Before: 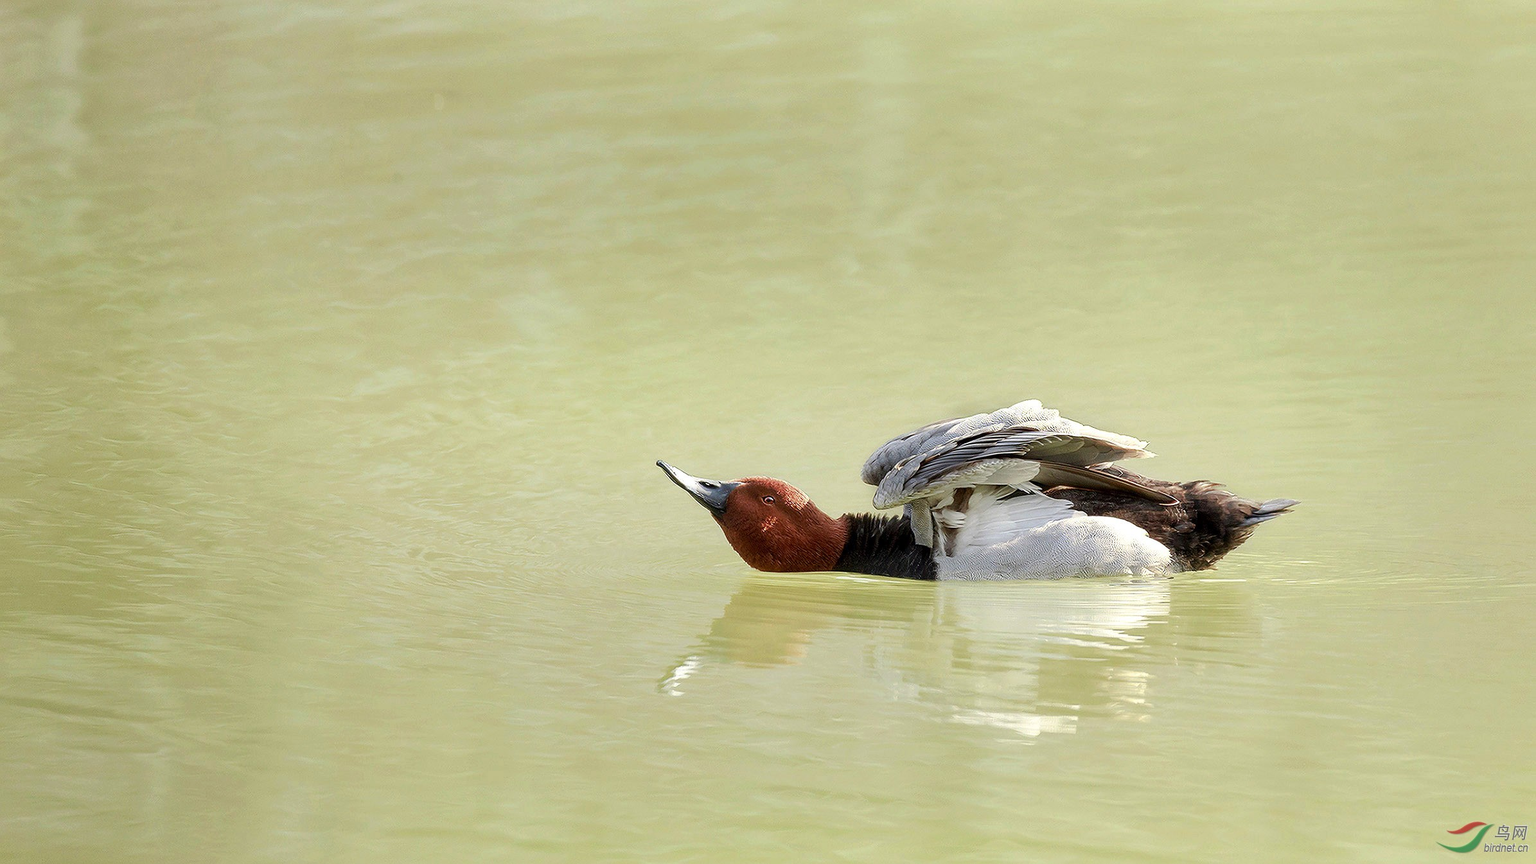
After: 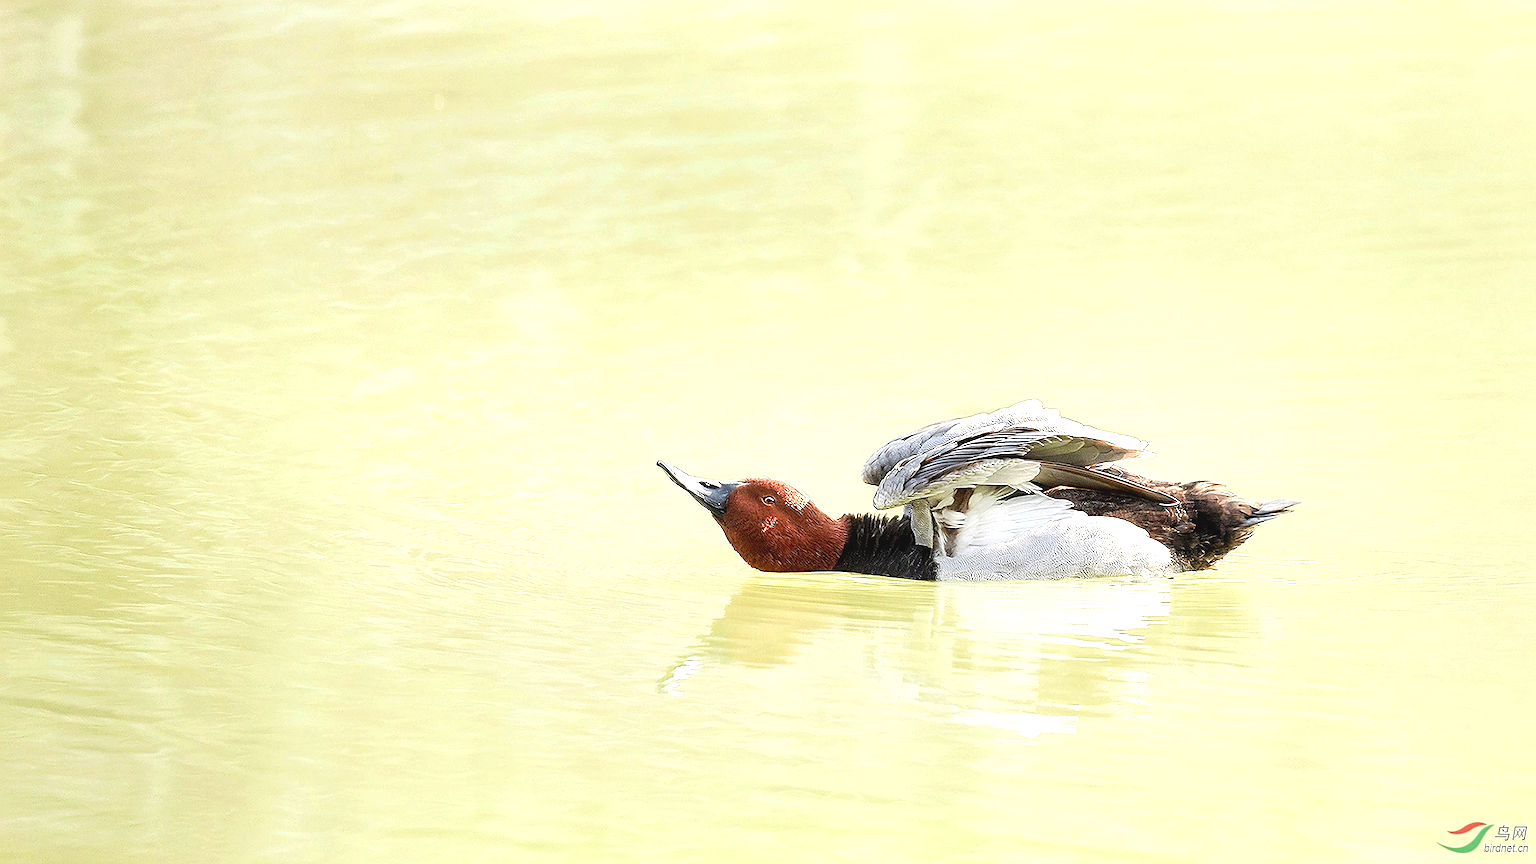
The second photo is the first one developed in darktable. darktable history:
sharpen: on, module defaults
tone curve: curves: ch0 [(0, 0.046) (0.04, 0.074) (0.831, 0.861) (1, 1)]; ch1 [(0, 0) (0.146, 0.159) (0.338, 0.365) (0.417, 0.455) (0.489, 0.486) (0.504, 0.502) (0.529, 0.537) (0.563, 0.567) (1, 1)]; ch2 [(0, 0) (0.307, 0.298) (0.388, 0.375) (0.443, 0.456) (0.485, 0.492) (0.544, 0.525) (1, 1)], preserve colors none
exposure: black level correction 0, exposure 0.894 EV, compensate highlight preservation false
